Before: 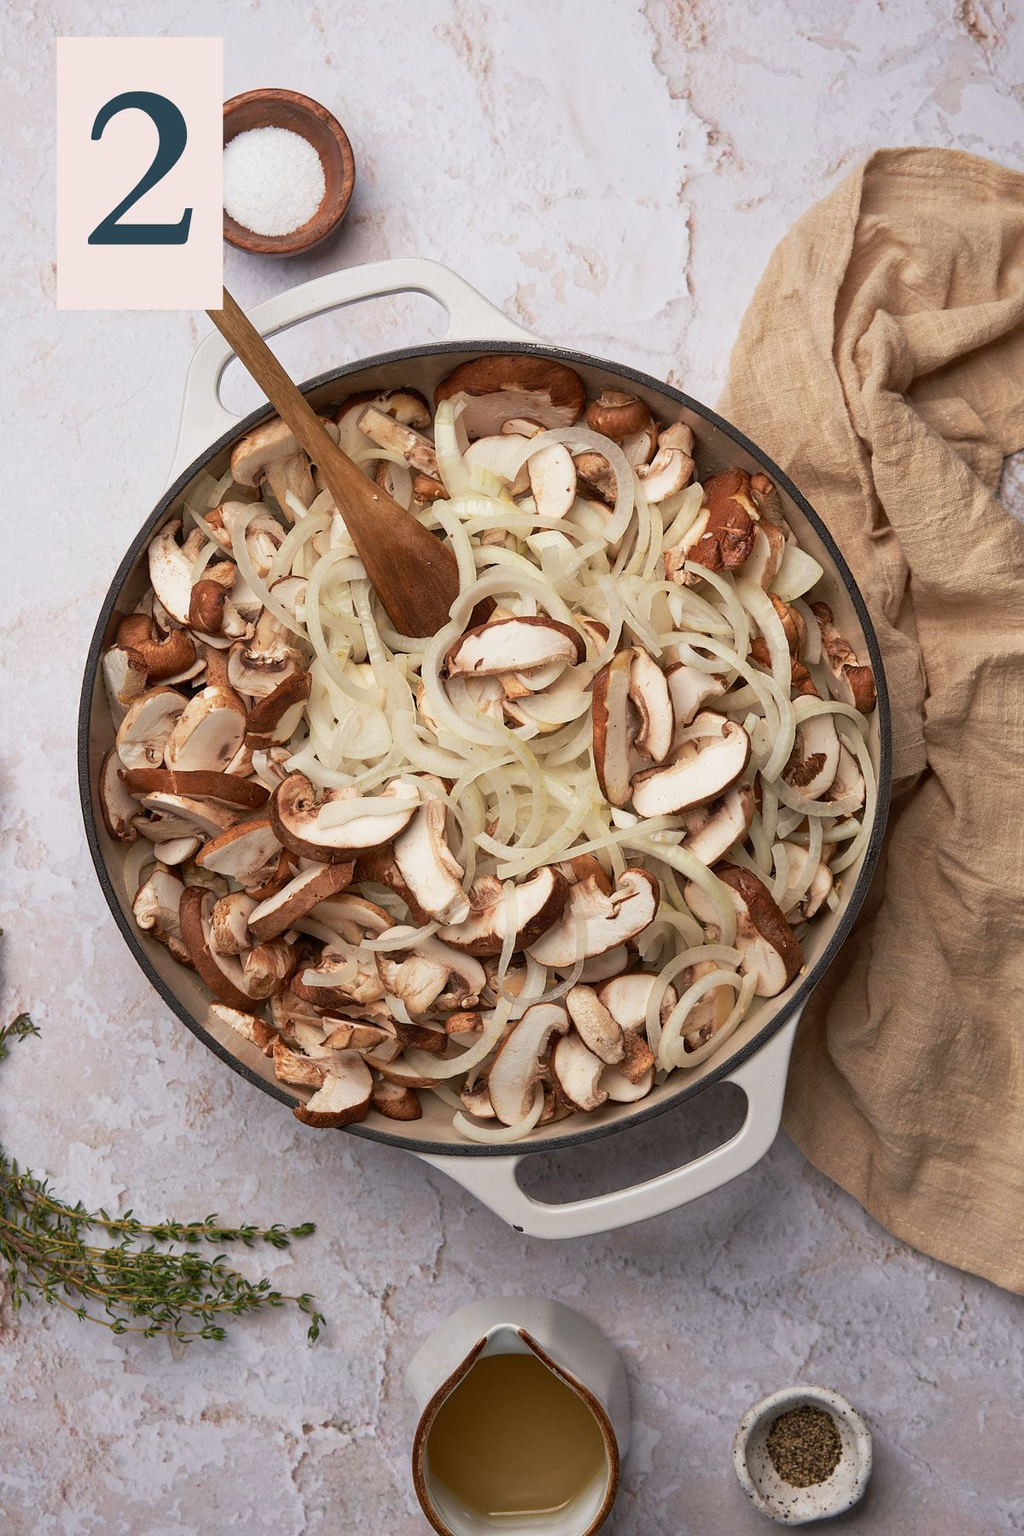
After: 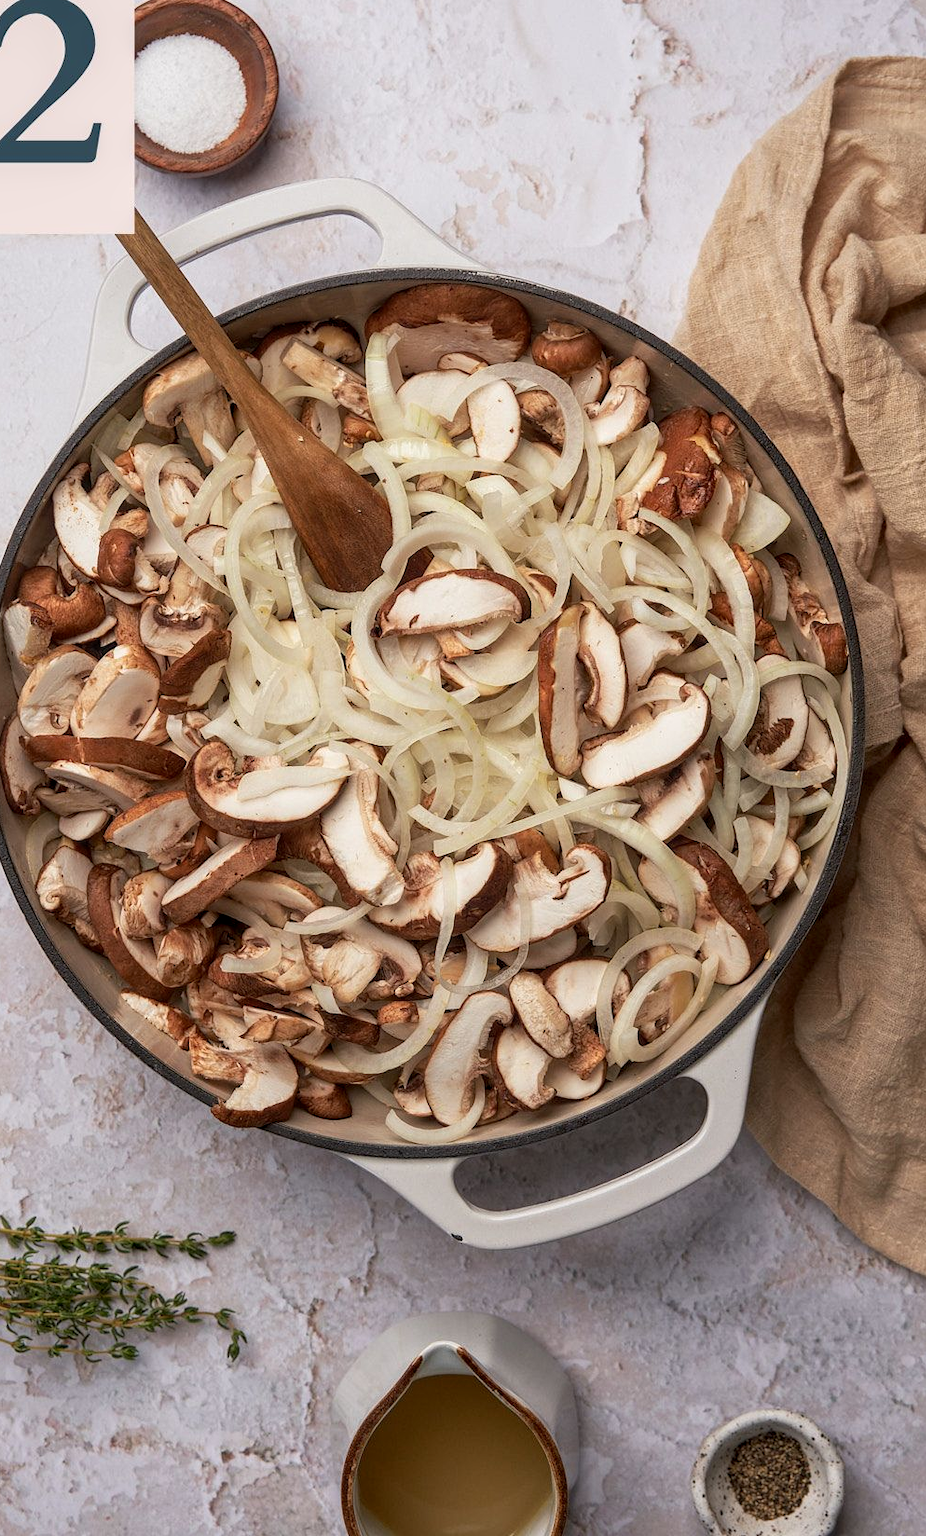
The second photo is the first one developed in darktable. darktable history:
crop: left 9.807%, top 6.259%, right 7.334%, bottom 2.177%
local contrast: on, module defaults
